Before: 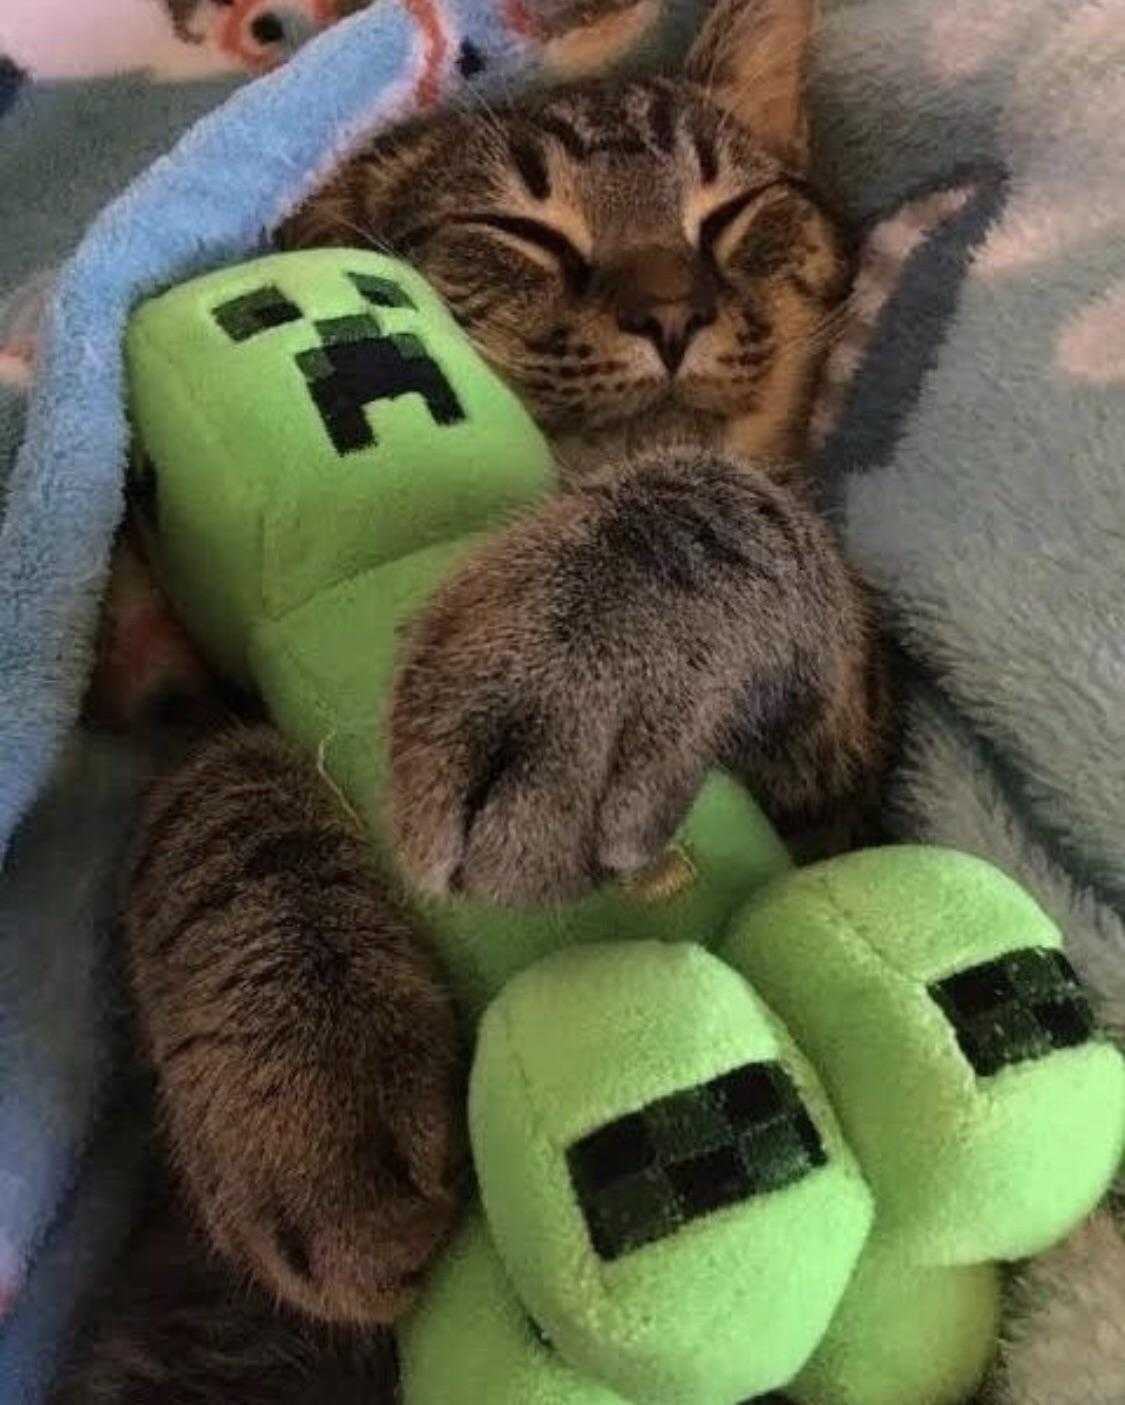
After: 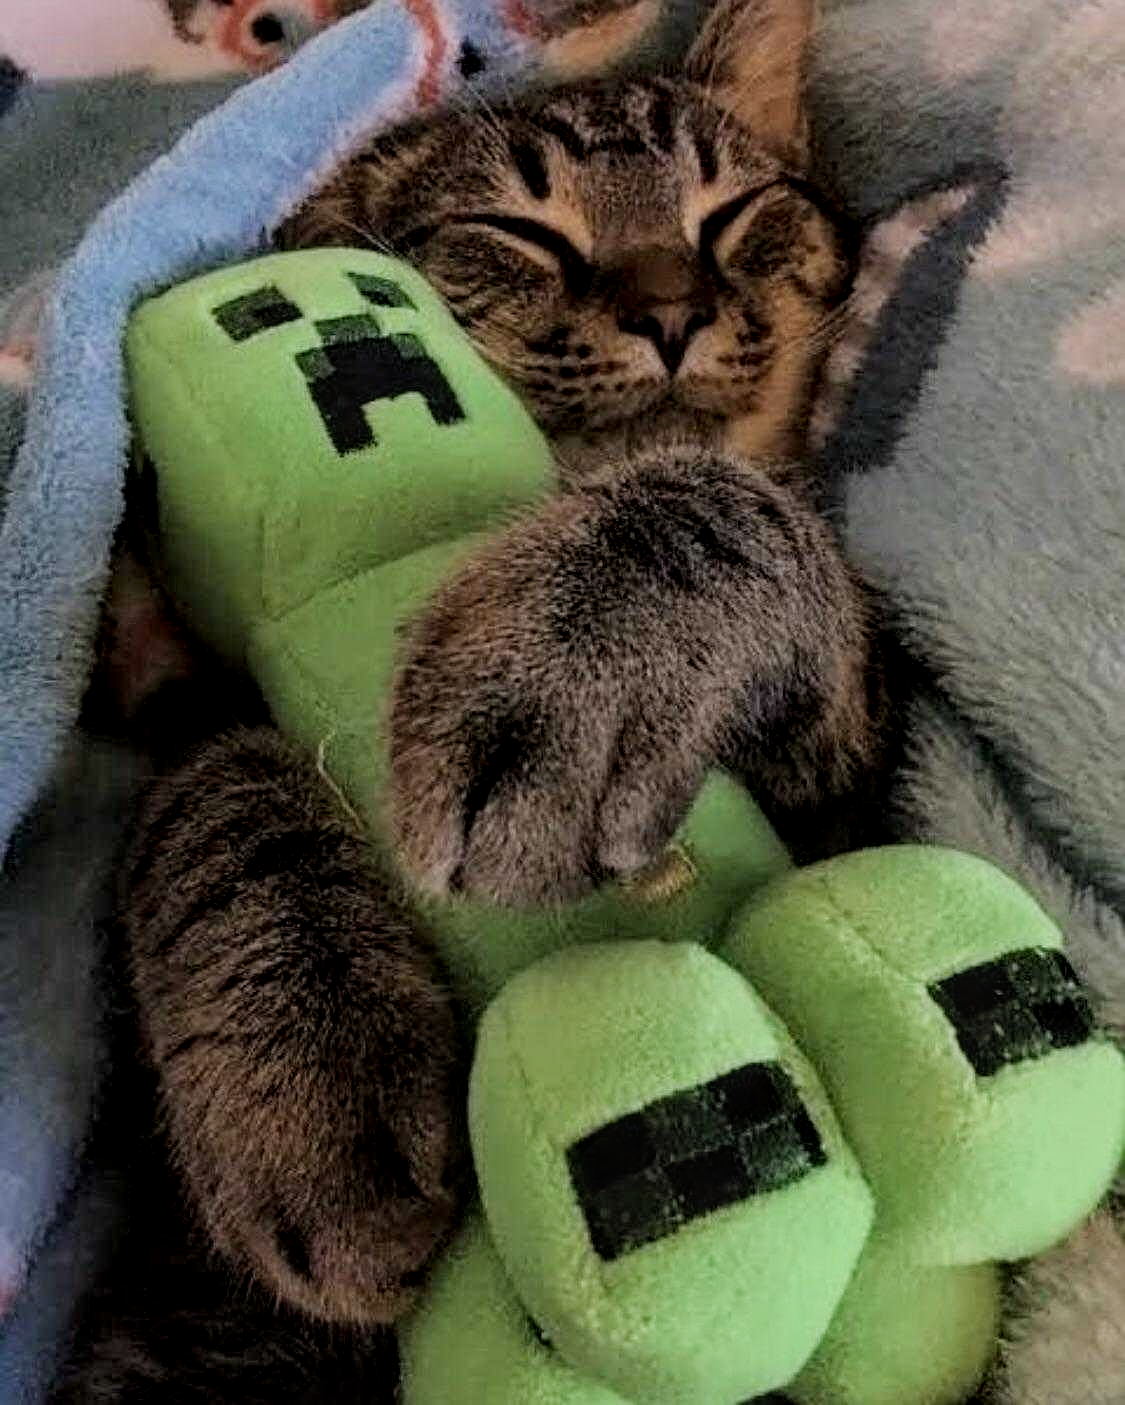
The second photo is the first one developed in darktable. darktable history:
local contrast: on, module defaults
sharpen: radius 1.967
filmic rgb: black relative exposure -7.65 EV, white relative exposure 4.56 EV, hardness 3.61
